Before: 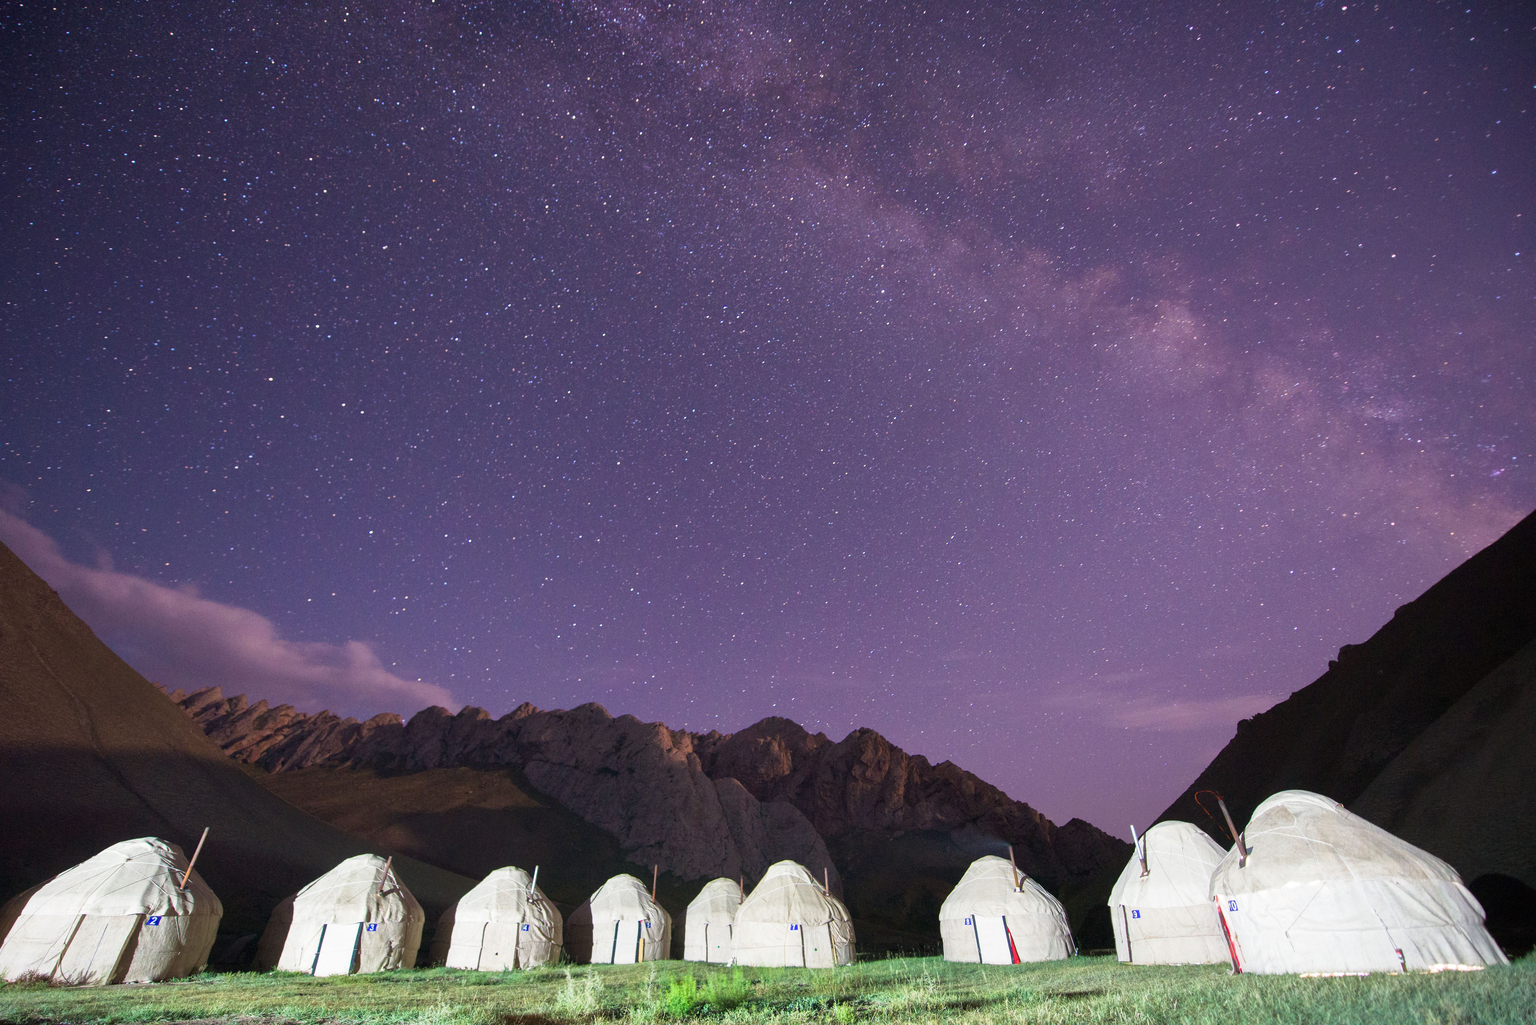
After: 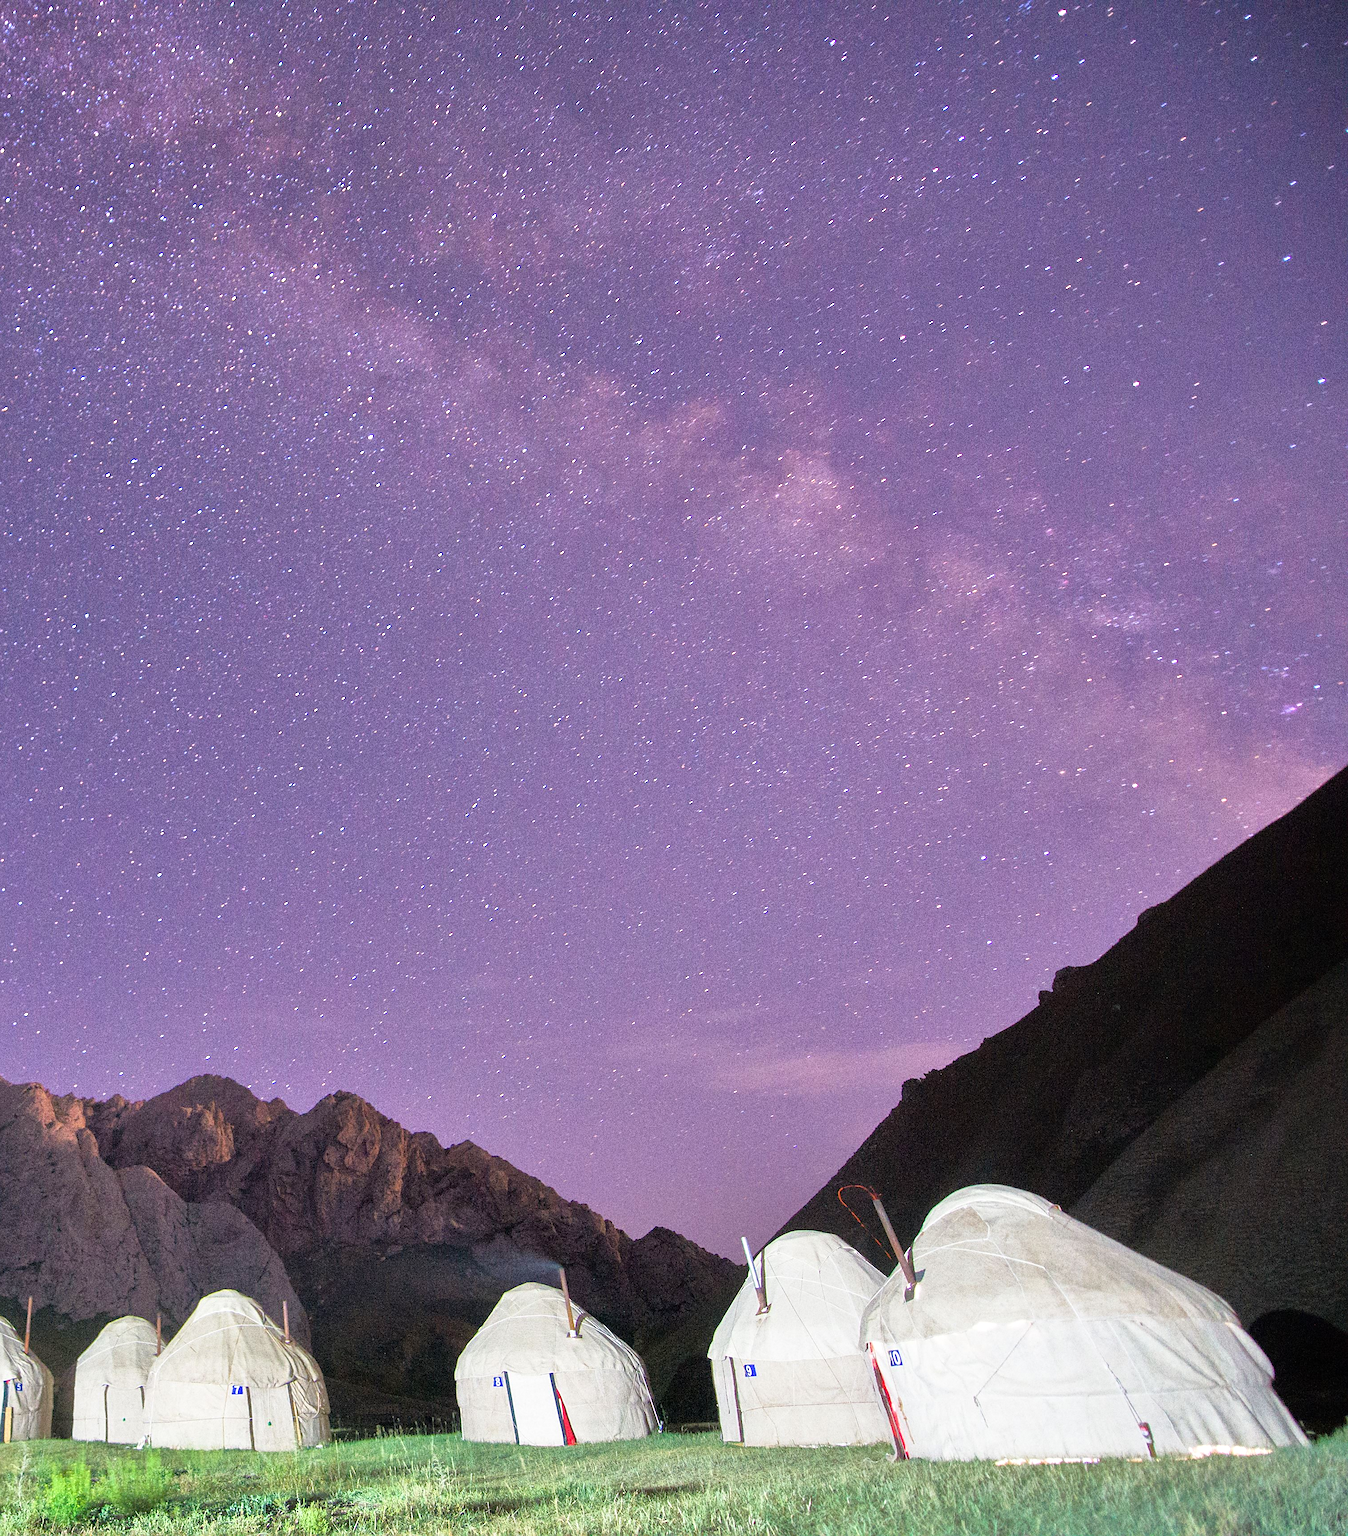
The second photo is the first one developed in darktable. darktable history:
grain: coarseness 0.09 ISO, strength 40%
sharpen: on, module defaults
crop: left 41.402%
tone equalizer: -7 EV 0.15 EV, -6 EV 0.6 EV, -5 EV 1.15 EV, -4 EV 1.33 EV, -3 EV 1.15 EV, -2 EV 0.6 EV, -1 EV 0.15 EV, mask exposure compensation -0.5 EV
